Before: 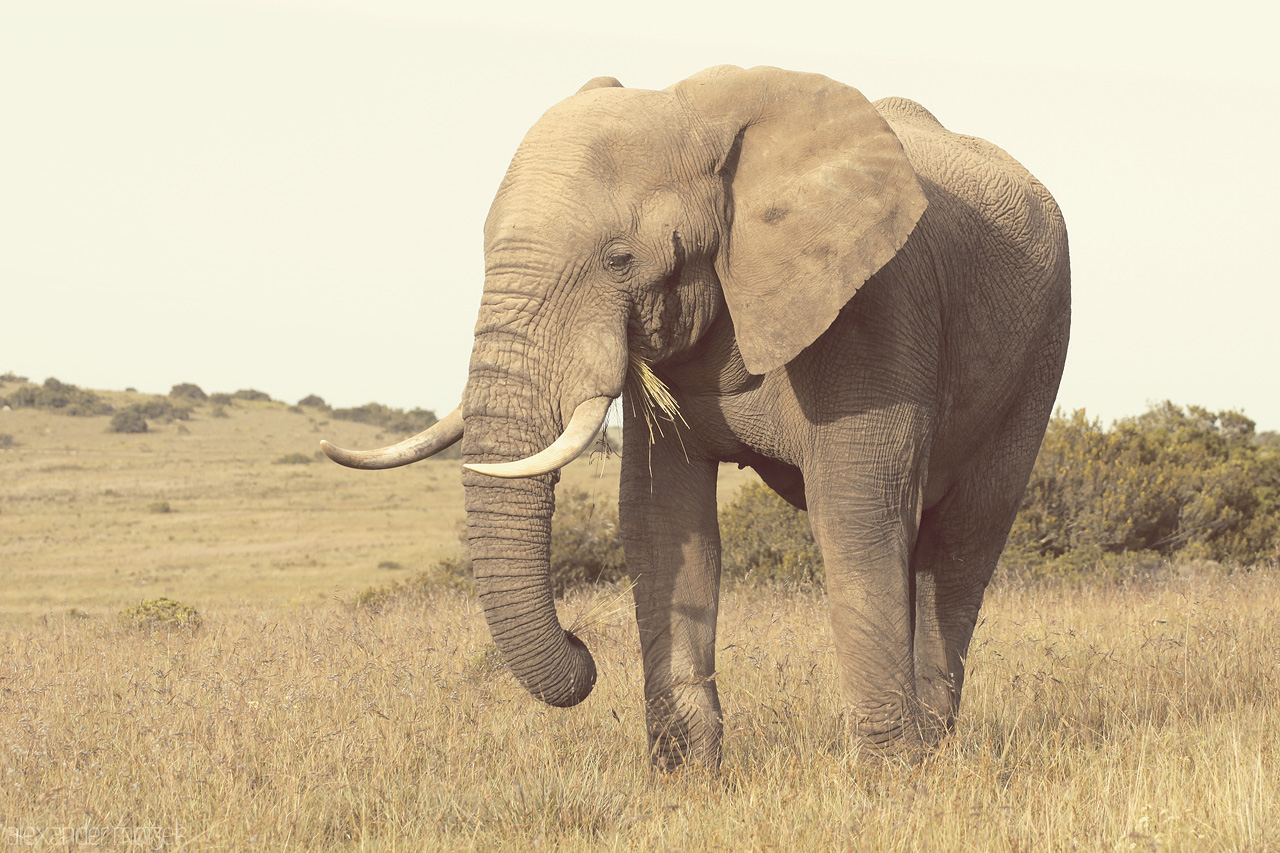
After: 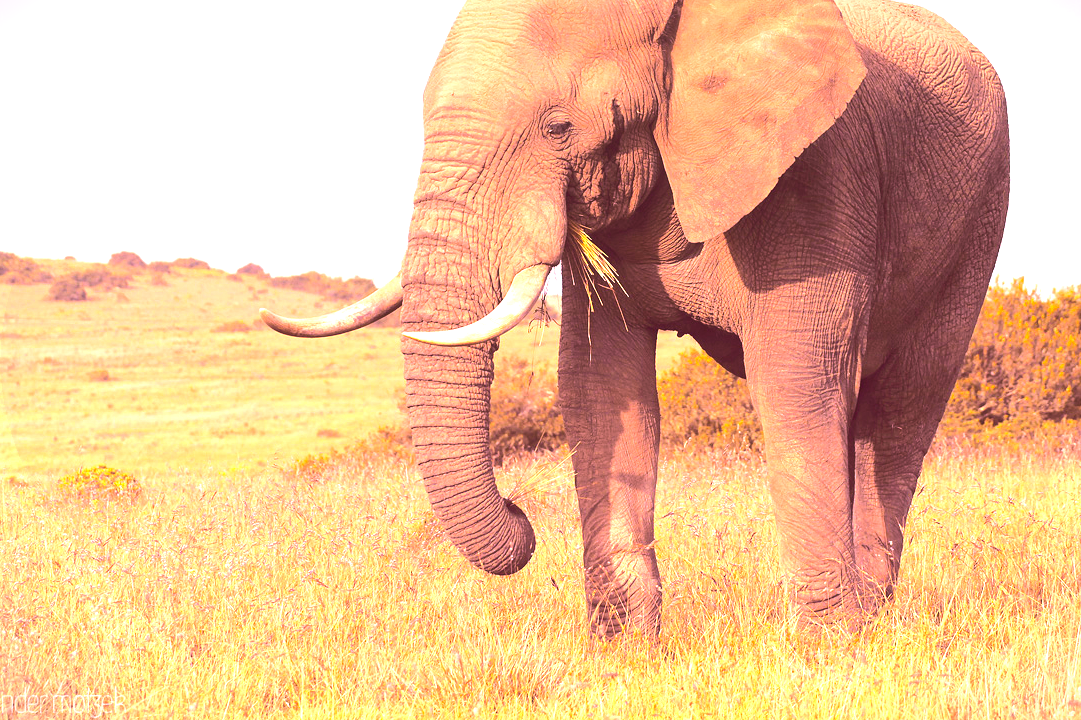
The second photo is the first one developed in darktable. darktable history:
color balance rgb: global offset › luminance 0.71%, perceptual saturation grading › global saturation -11.5%, perceptual brilliance grading › highlights 17.77%, perceptual brilliance grading › mid-tones 31.71%, perceptual brilliance grading › shadows -31.01%, global vibrance 50%
contrast brightness saturation: contrast 0.07
exposure: exposure 0.766 EV, compensate highlight preservation false
crop and rotate: left 4.842%, top 15.51%, right 10.668%
color correction: highlights a* 19.5, highlights b* -11.53, saturation 1.69
graduated density: on, module defaults
vignetting: fall-off start 100%, brightness -0.406, saturation -0.3, width/height ratio 1.324, dithering 8-bit output, unbound false
